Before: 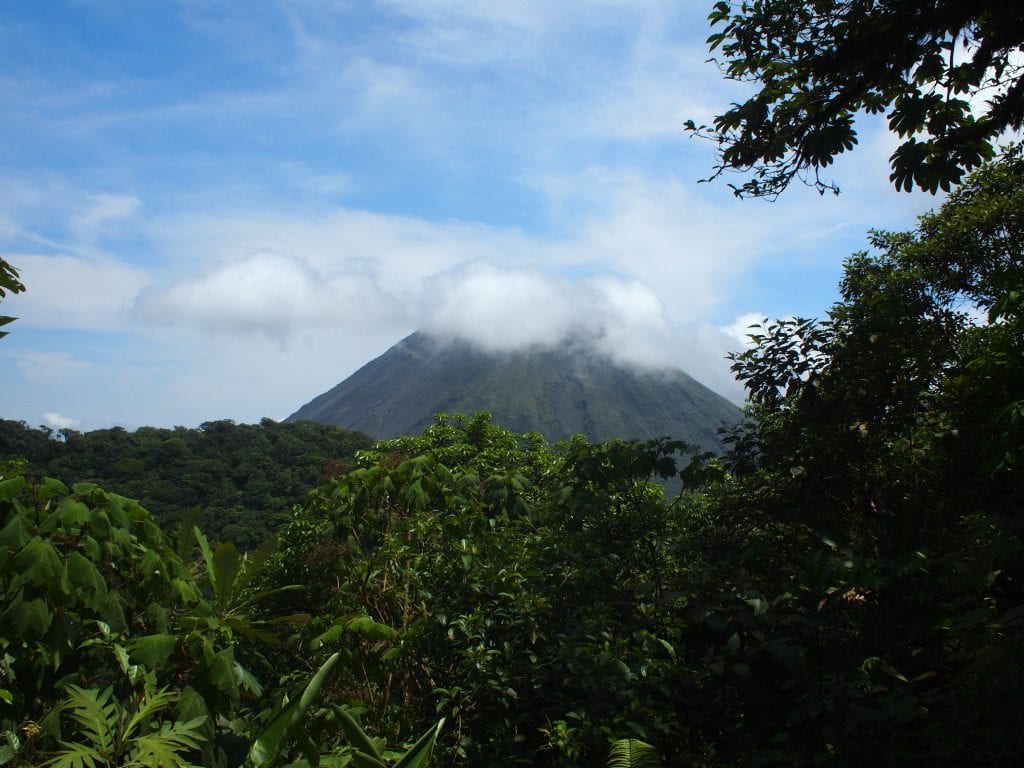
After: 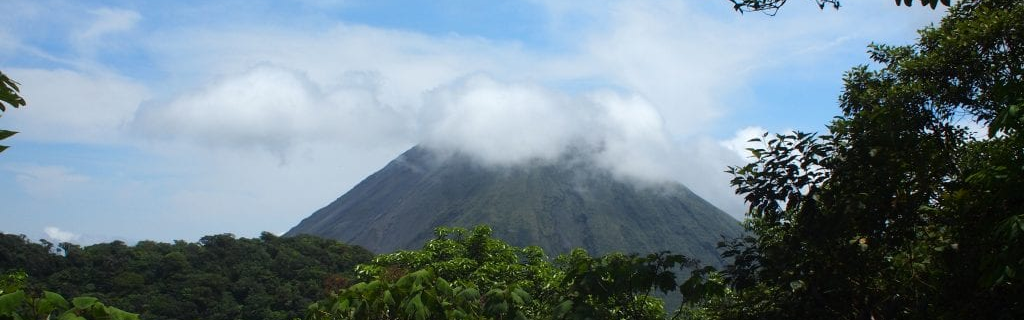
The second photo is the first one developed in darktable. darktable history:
crop and rotate: top 24.285%, bottom 33.93%
